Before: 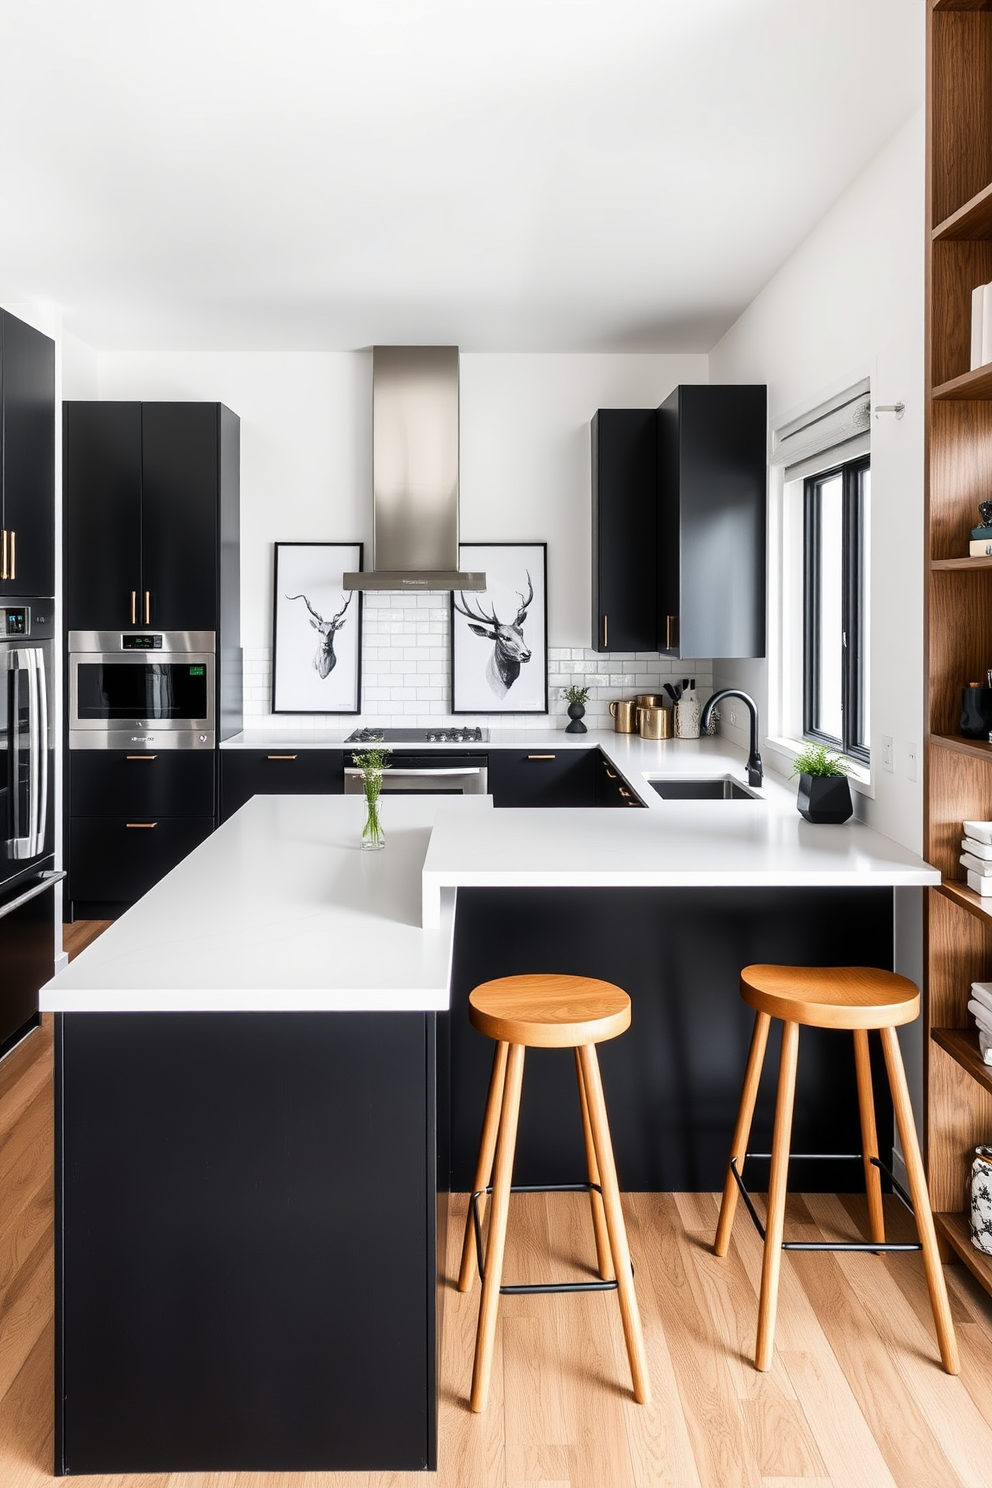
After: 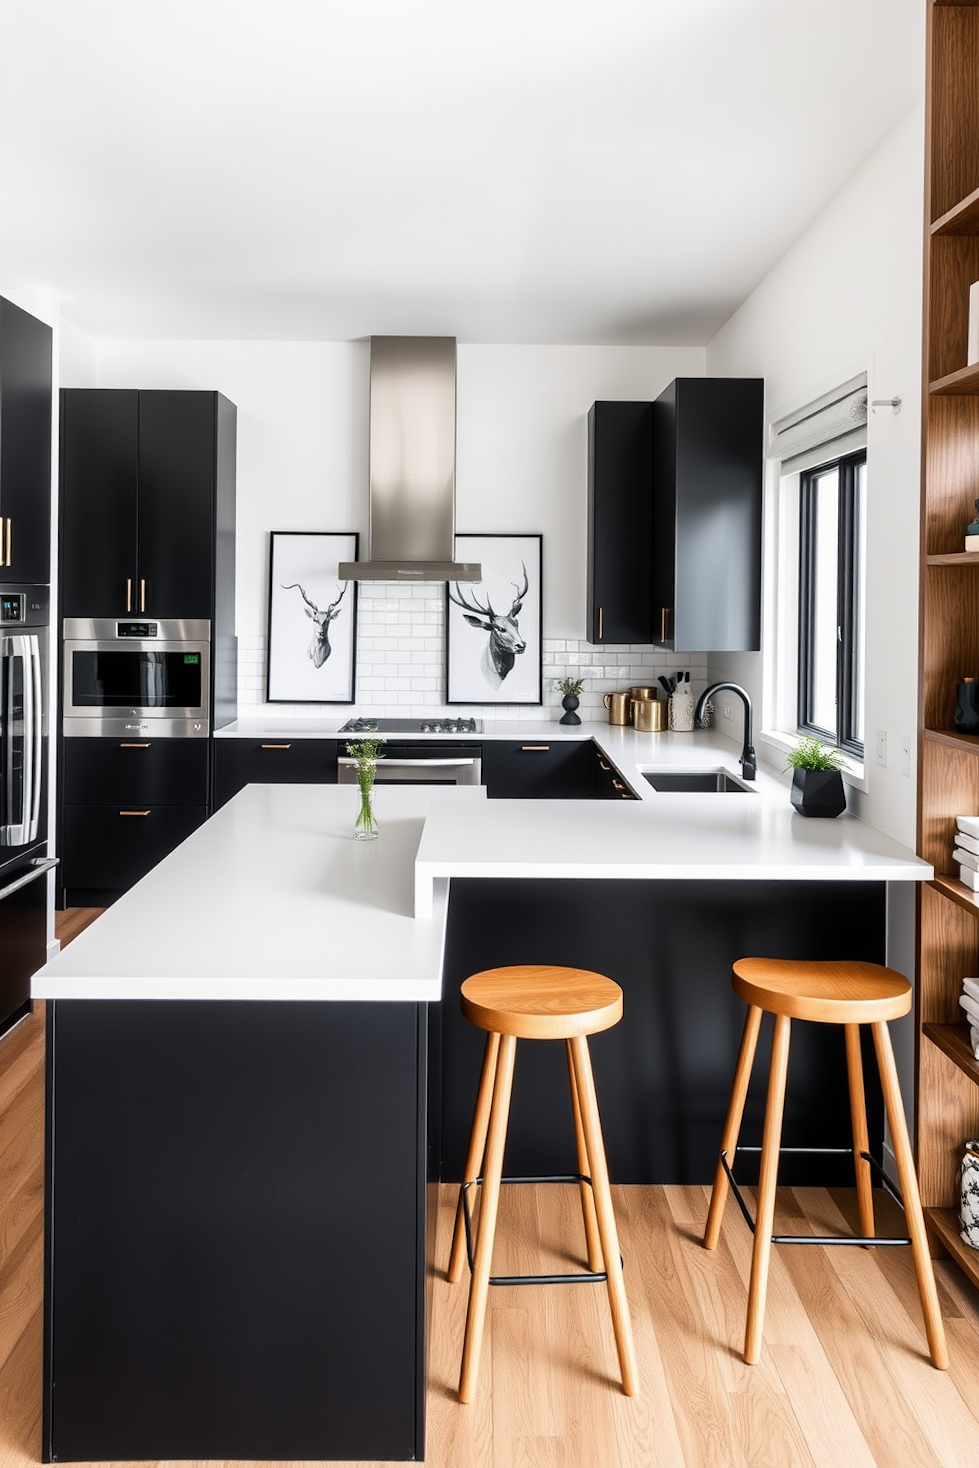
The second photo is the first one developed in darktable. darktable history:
crop and rotate: angle -0.504°
